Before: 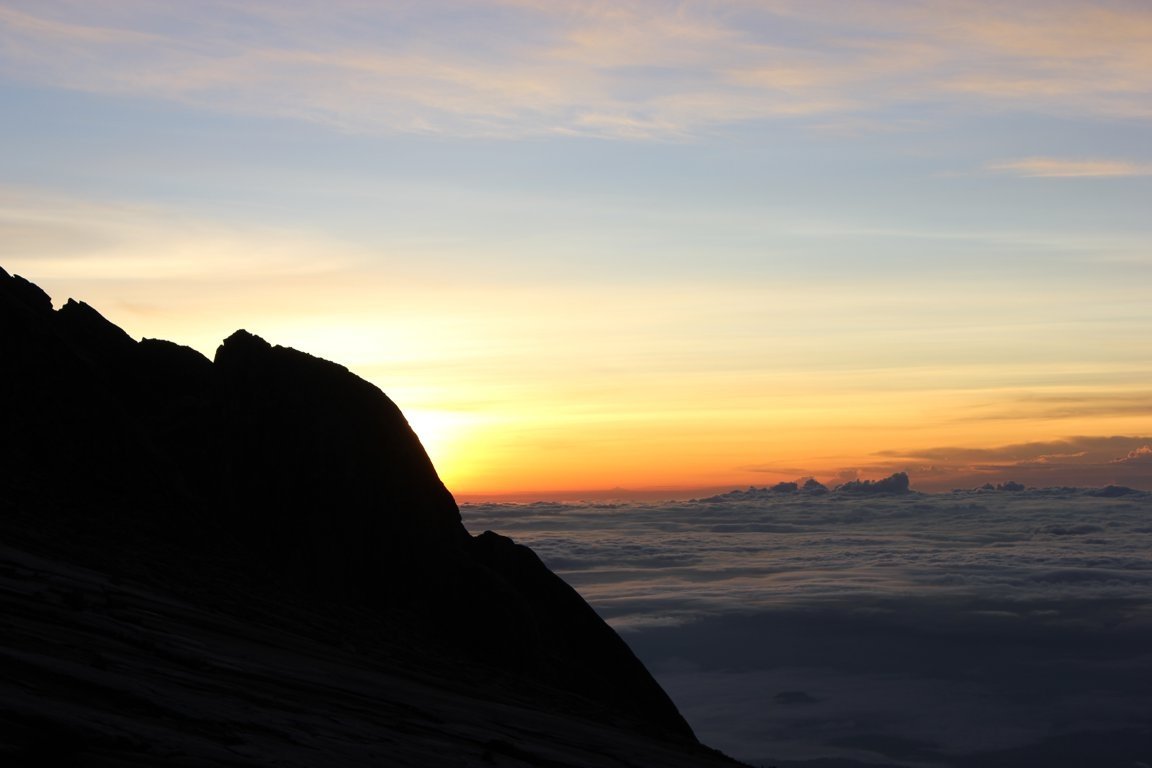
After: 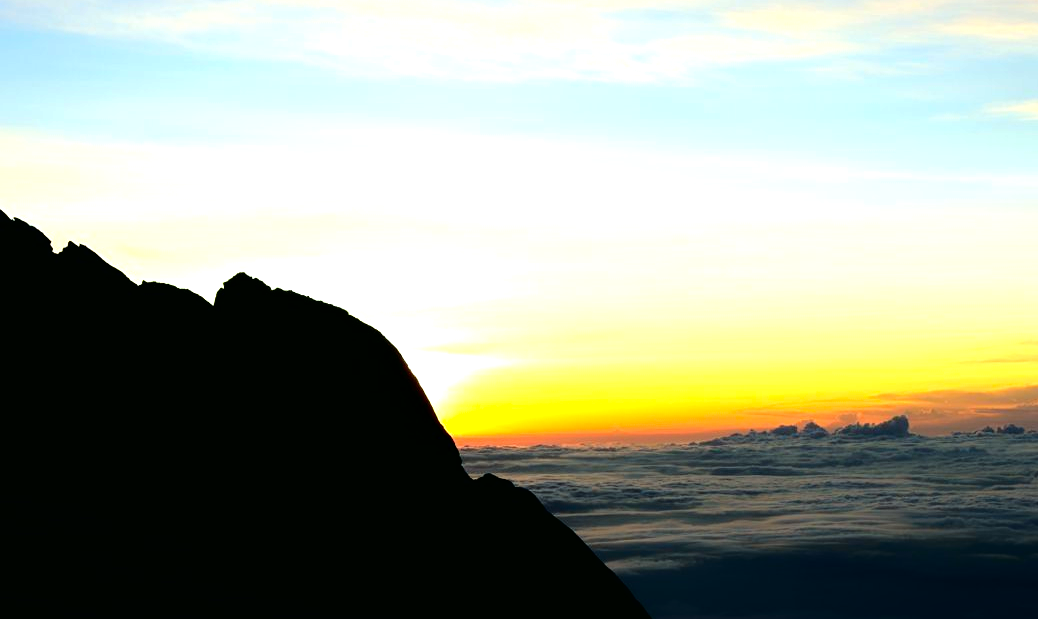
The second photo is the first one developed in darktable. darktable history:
crop: top 7.468%, right 9.882%, bottom 11.923%
exposure: black level correction 0.005, exposure 0.017 EV, compensate highlight preservation false
color zones: curves: ch1 [(0, 0.469) (0.001, 0.469) (0.12, 0.446) (0.248, 0.469) (0.5, 0.5) (0.748, 0.5) (0.999, 0.469) (1, 0.469)]
color correction: highlights a* -7.65, highlights b* 1.19, shadows a* -3.45, saturation 1.39
tone equalizer: -8 EV -1.06 EV, -7 EV -0.98 EV, -6 EV -0.896 EV, -5 EV -0.544 EV, -3 EV 0.583 EV, -2 EV 0.883 EV, -1 EV 0.999 EV, +0 EV 1.07 EV
tone curve: curves: ch0 [(0, 0) (0.003, 0.005) (0.011, 0.006) (0.025, 0.013) (0.044, 0.027) (0.069, 0.042) (0.1, 0.06) (0.136, 0.085) (0.177, 0.118) (0.224, 0.171) (0.277, 0.239) (0.335, 0.314) (0.399, 0.394) (0.468, 0.473) (0.543, 0.552) (0.623, 0.64) (0.709, 0.718) (0.801, 0.801) (0.898, 0.882) (1, 1)], color space Lab, independent channels, preserve colors none
